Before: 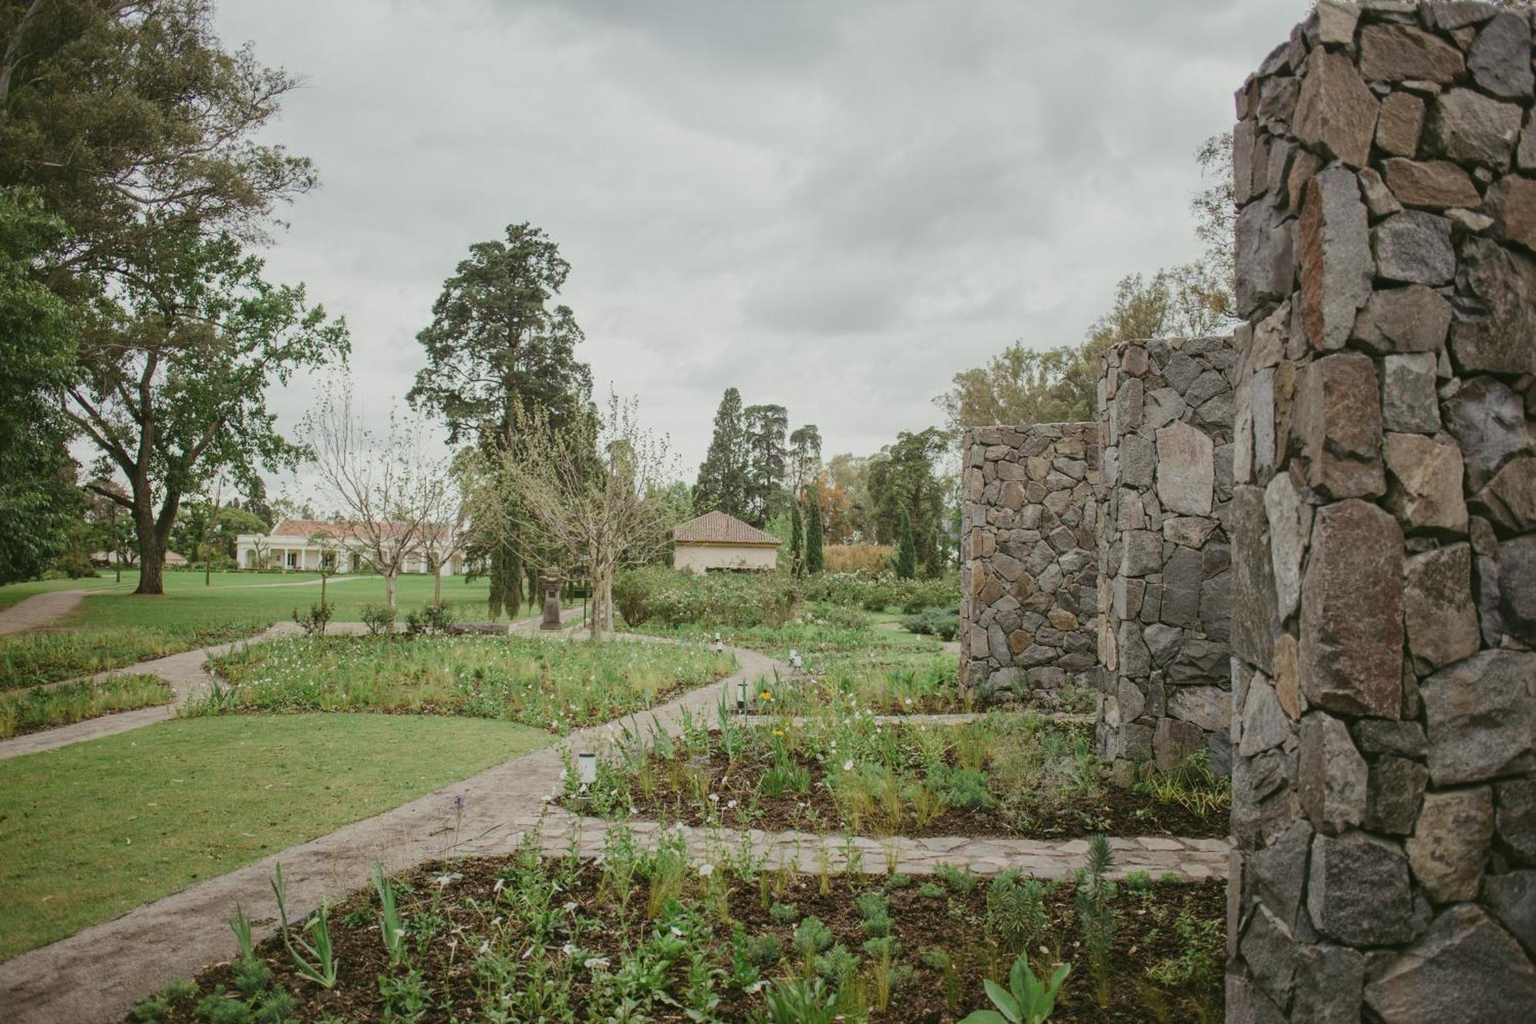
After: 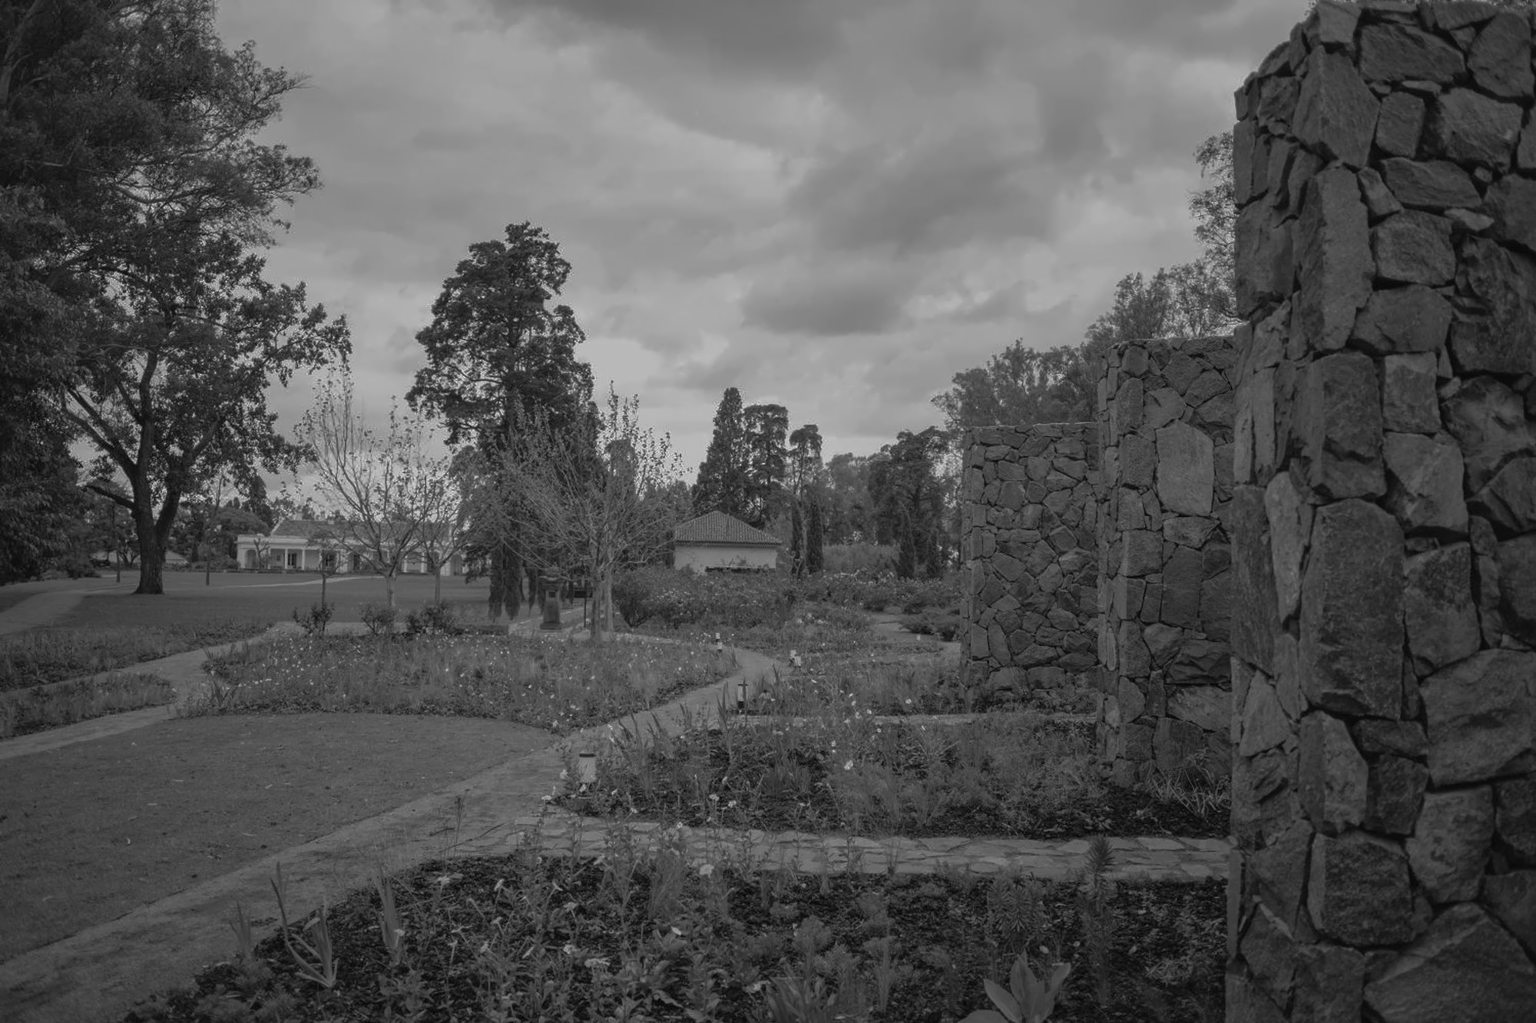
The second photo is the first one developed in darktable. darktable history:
color contrast: green-magenta contrast 0, blue-yellow contrast 0
base curve: curves: ch0 [(0, 0) (0.564, 0.291) (0.802, 0.731) (1, 1)]
denoise (profiled): patch size 2, preserve shadows 1.02, bias correction -0.395, scattering 0.3, a [0, 0, 0], y [[0.5 ×7] ×4, [0.5, 0.666, 0.339, 0.674, 0.384, 0.5, 0.5], [0.5 ×7]]
